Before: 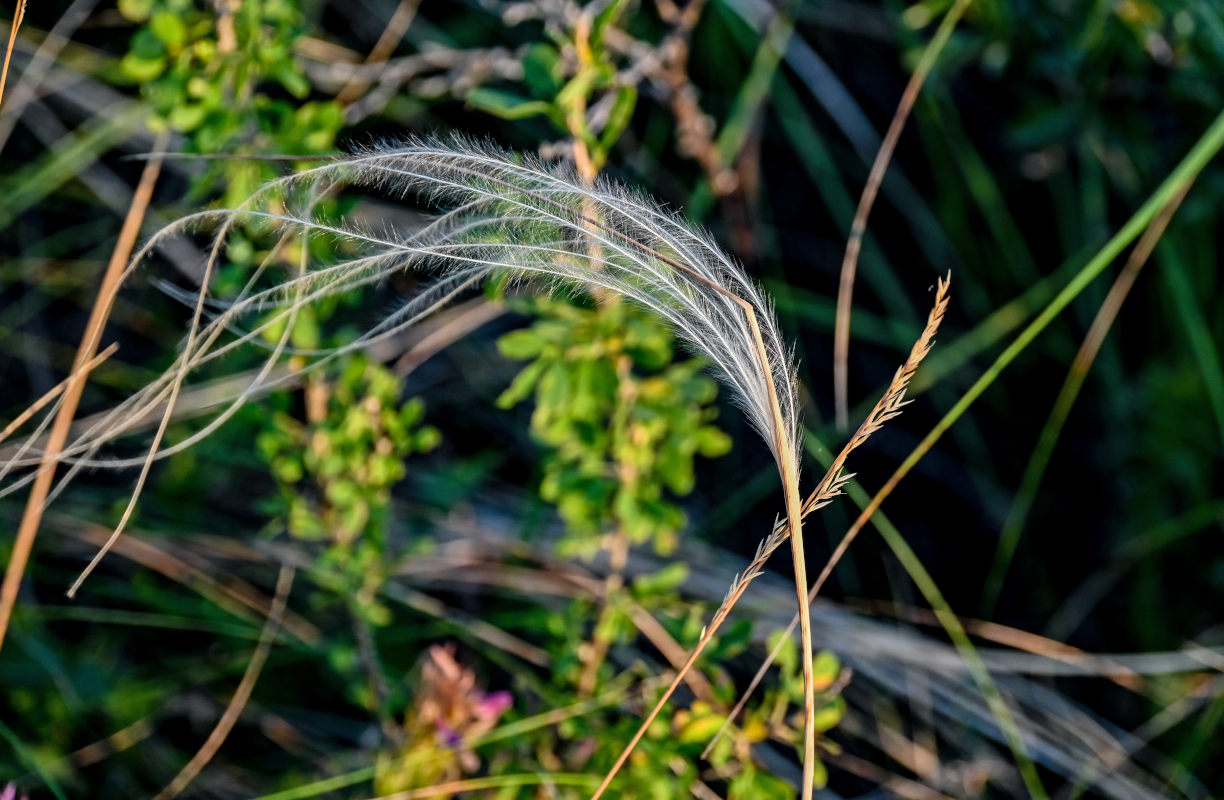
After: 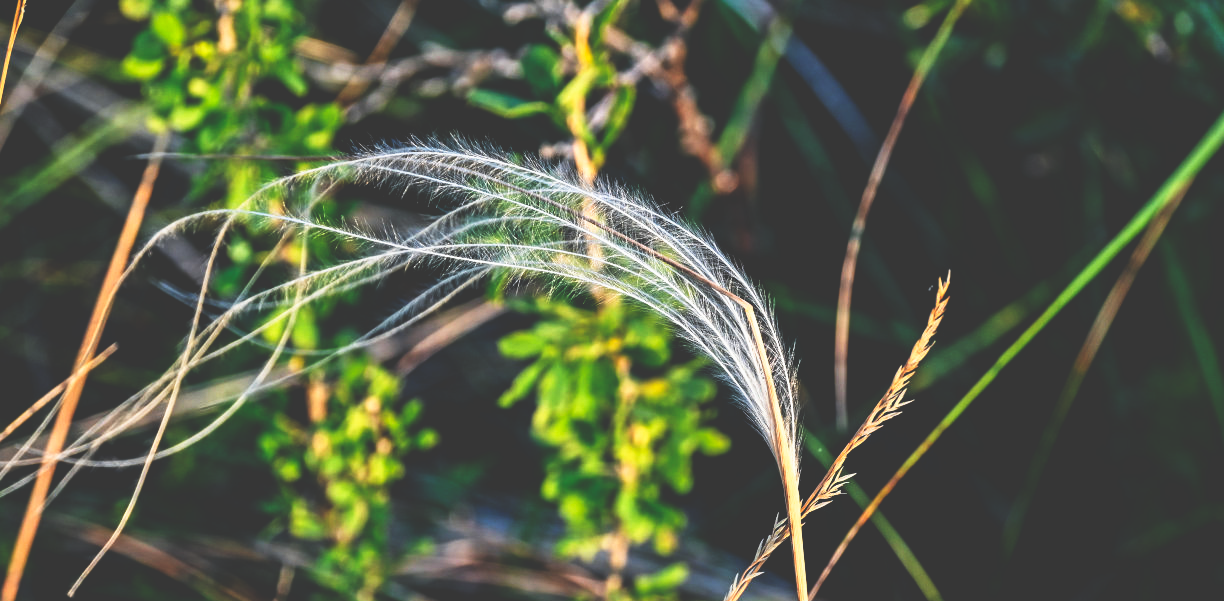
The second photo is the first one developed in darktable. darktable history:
crop: bottom 24.868%
base curve: curves: ch0 [(0, 0.036) (0.007, 0.037) (0.604, 0.887) (1, 1)], exposure shift 0.01, preserve colors none
